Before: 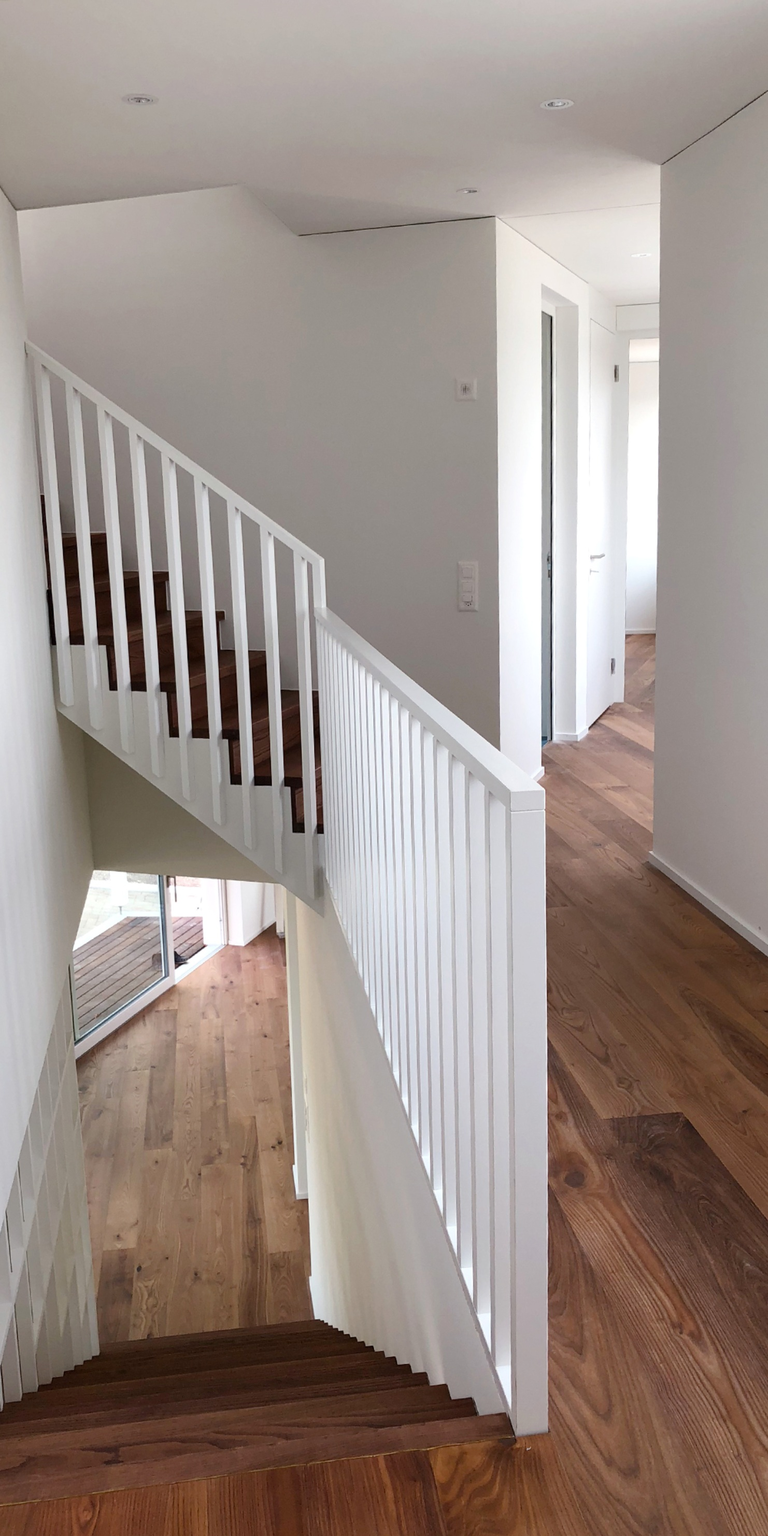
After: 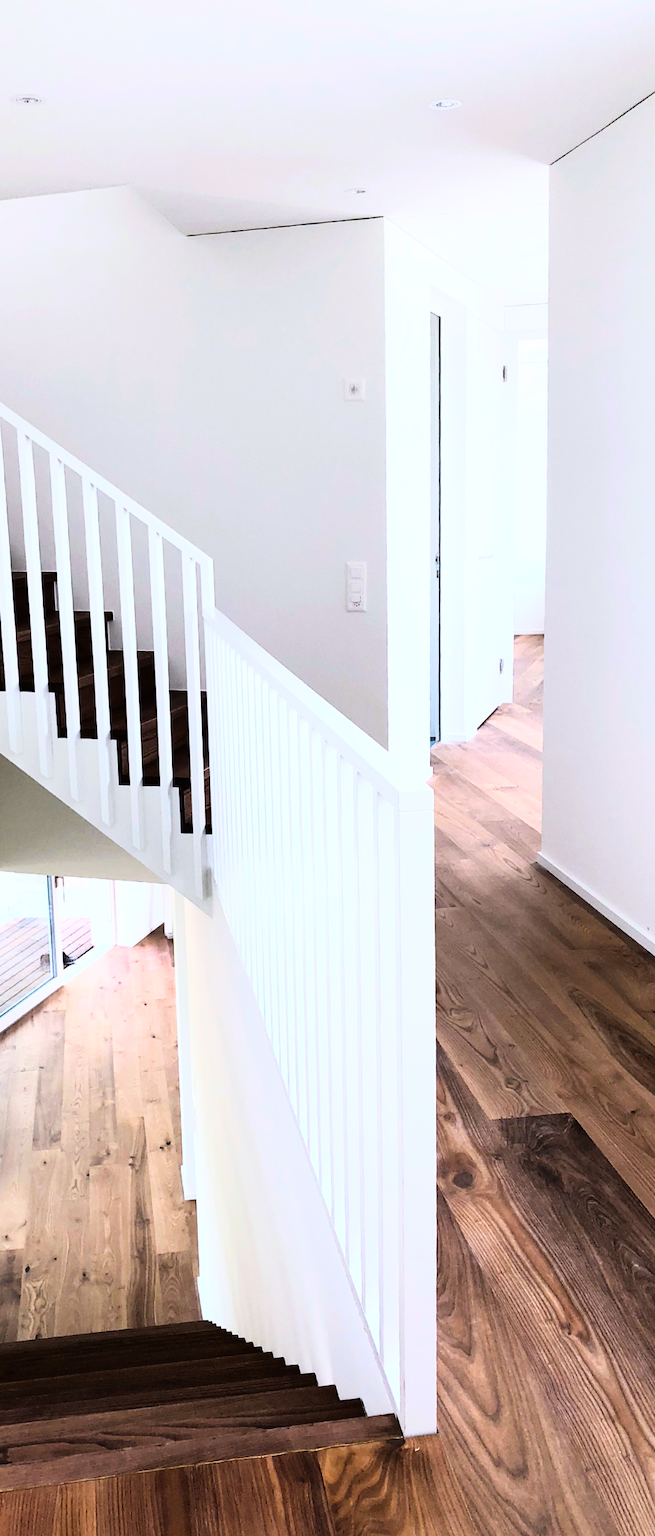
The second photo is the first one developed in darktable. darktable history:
crop and rotate: left 14.584%
white balance: red 0.954, blue 1.079
exposure: exposure 0.127 EV, compensate highlight preservation false
rgb curve: curves: ch0 [(0, 0) (0.21, 0.15) (0.24, 0.21) (0.5, 0.75) (0.75, 0.96) (0.89, 0.99) (1, 1)]; ch1 [(0, 0.02) (0.21, 0.13) (0.25, 0.2) (0.5, 0.67) (0.75, 0.9) (0.89, 0.97) (1, 1)]; ch2 [(0, 0.02) (0.21, 0.13) (0.25, 0.2) (0.5, 0.67) (0.75, 0.9) (0.89, 0.97) (1, 1)], compensate middle gray true
